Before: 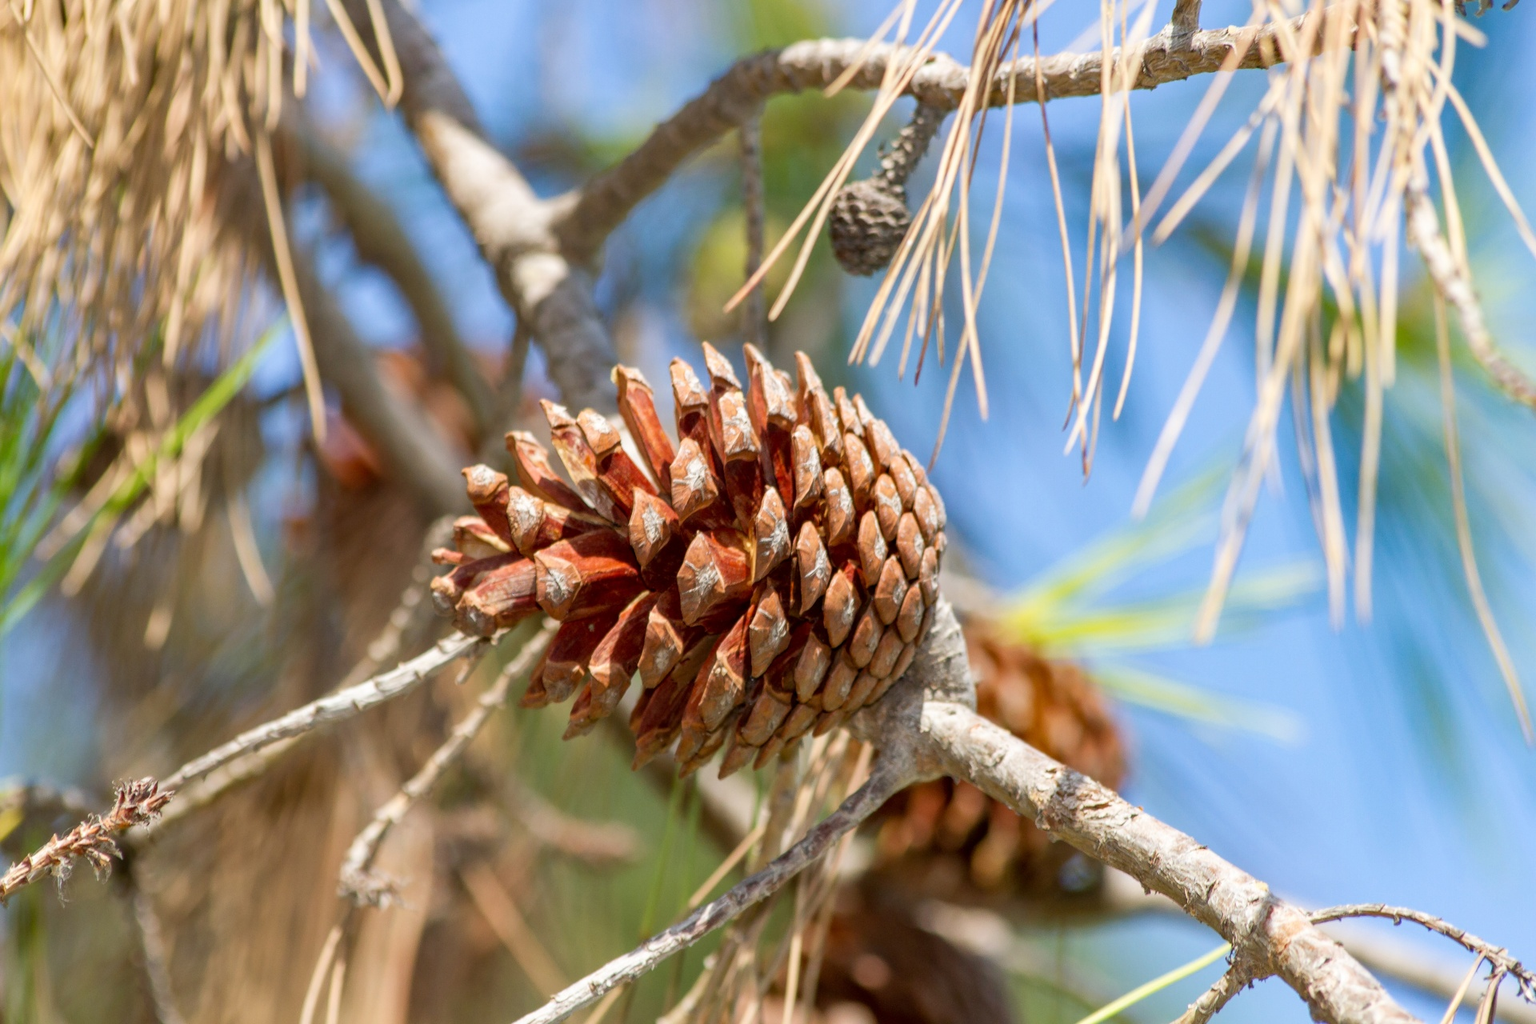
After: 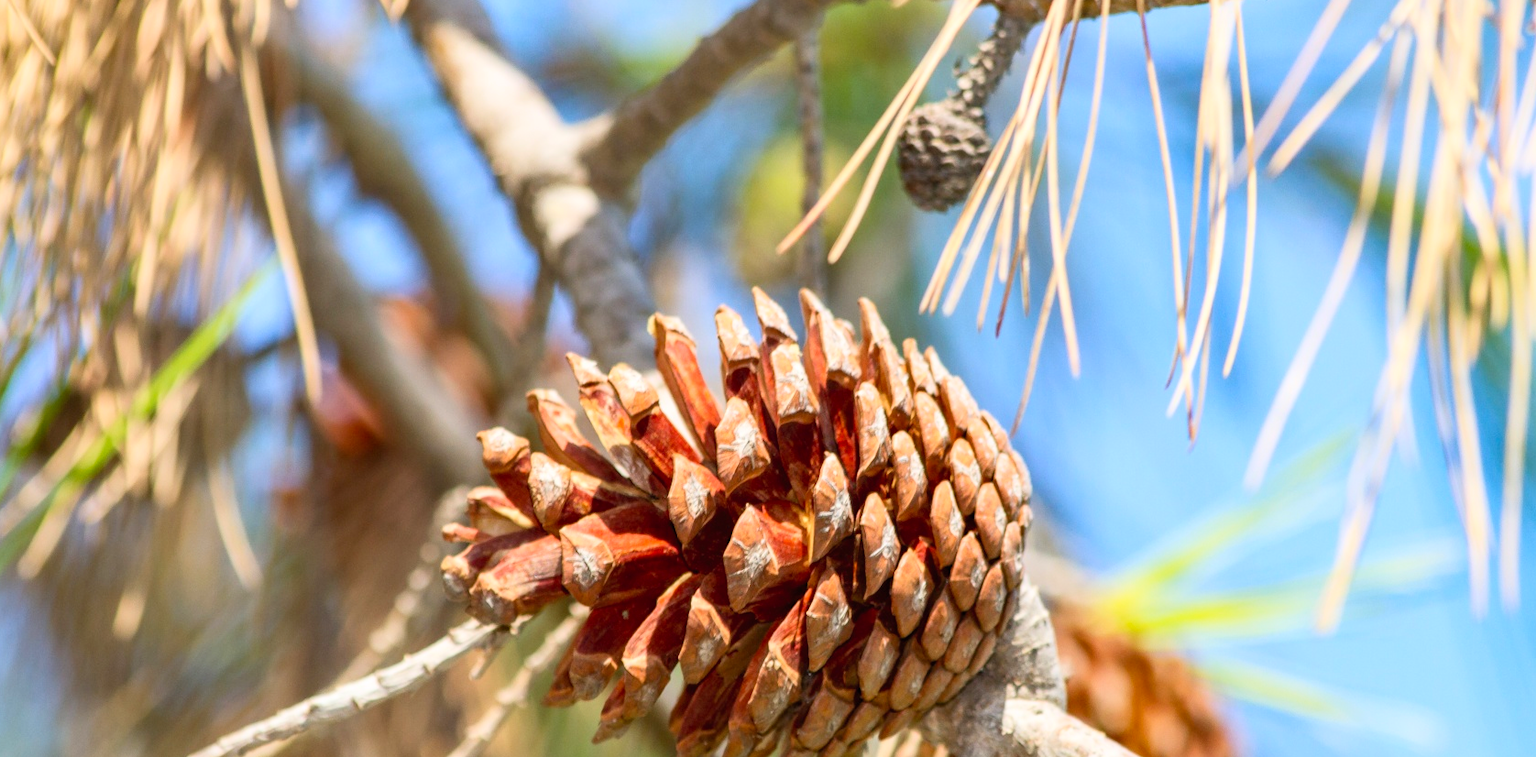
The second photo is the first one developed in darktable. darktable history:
crop: left 3.015%, top 8.969%, right 9.647%, bottom 26.457%
contrast brightness saturation: contrast 0.2, brightness 0.16, saturation 0.22
